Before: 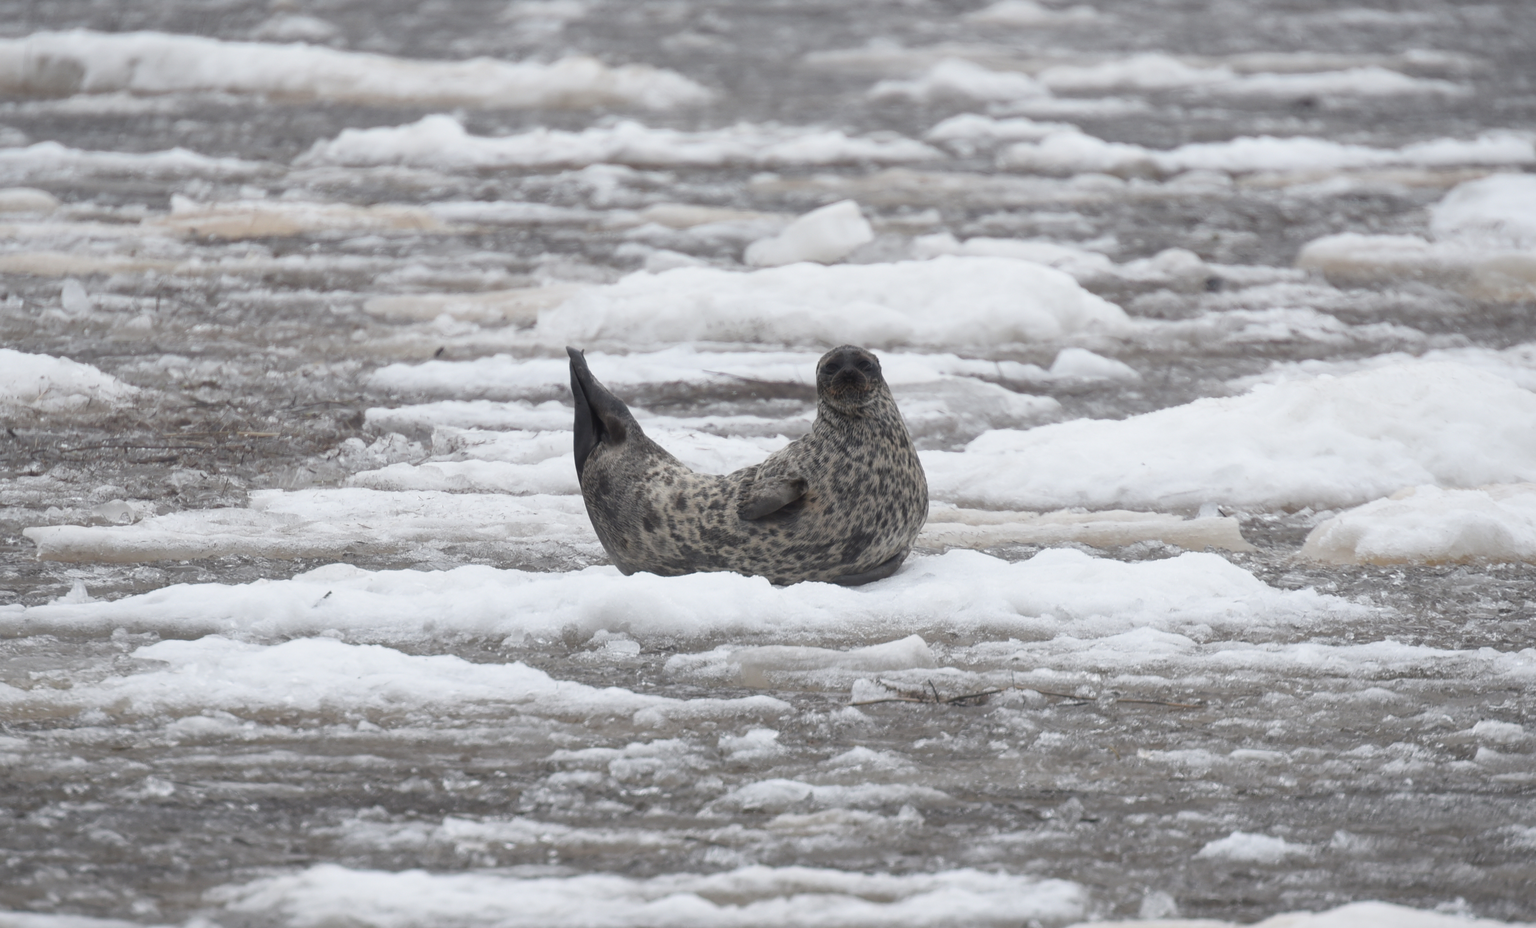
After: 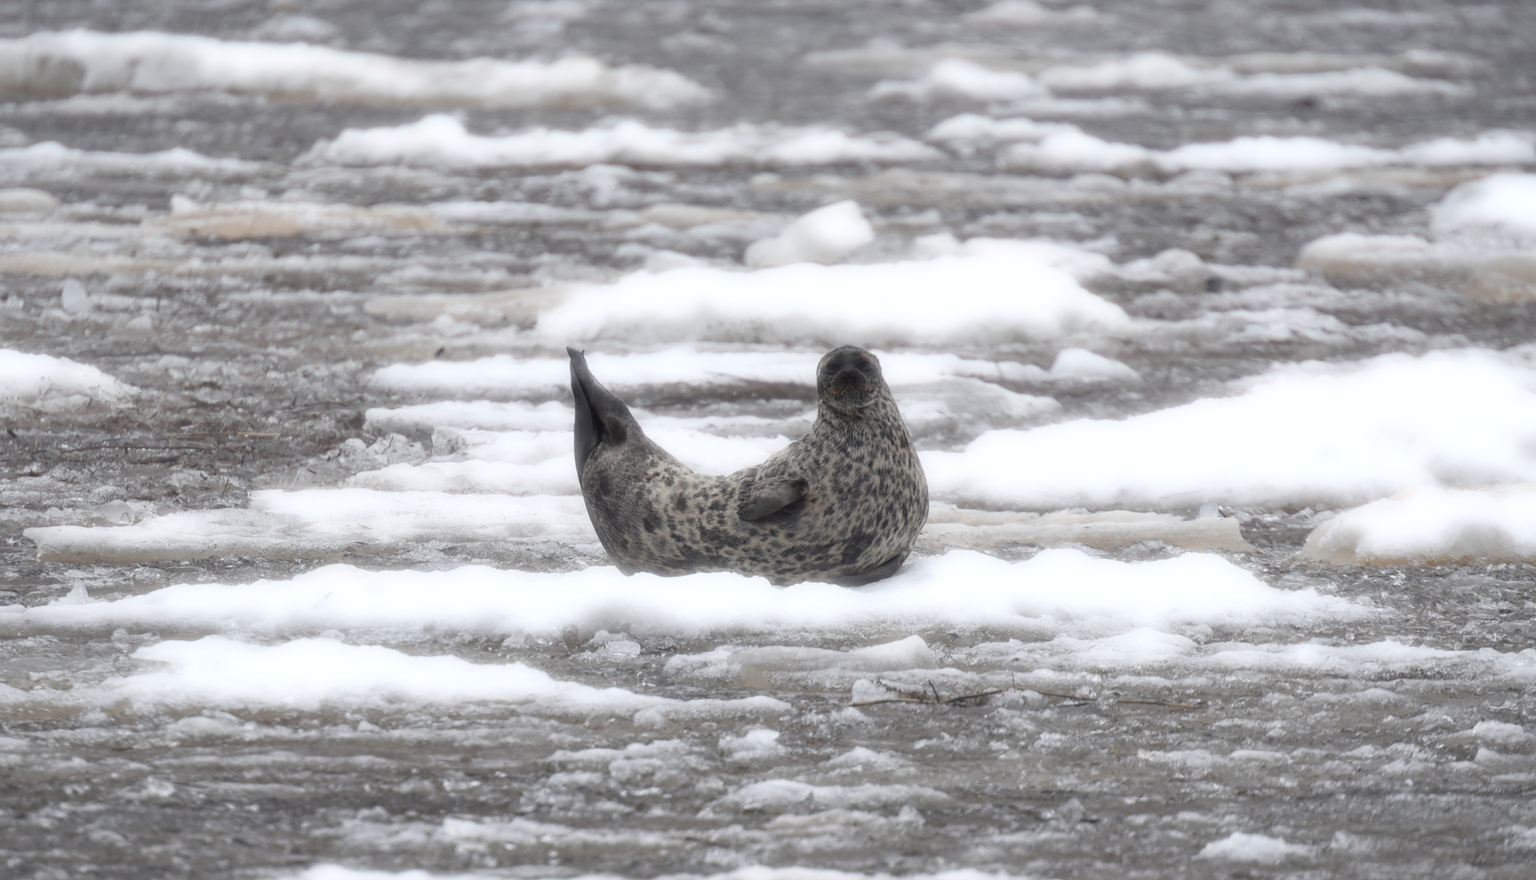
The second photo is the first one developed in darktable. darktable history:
crop and rotate: top 0%, bottom 5.097%
bloom: size 5%, threshold 95%, strength 15%
